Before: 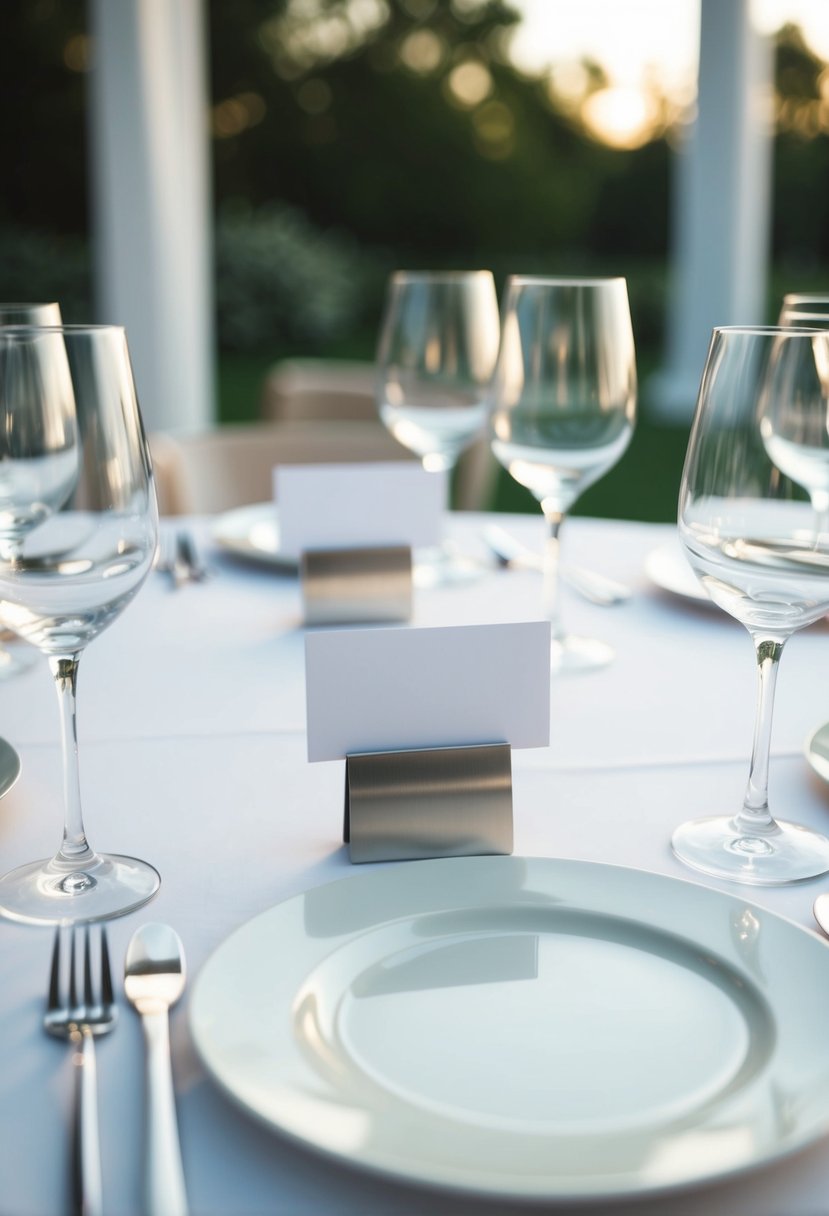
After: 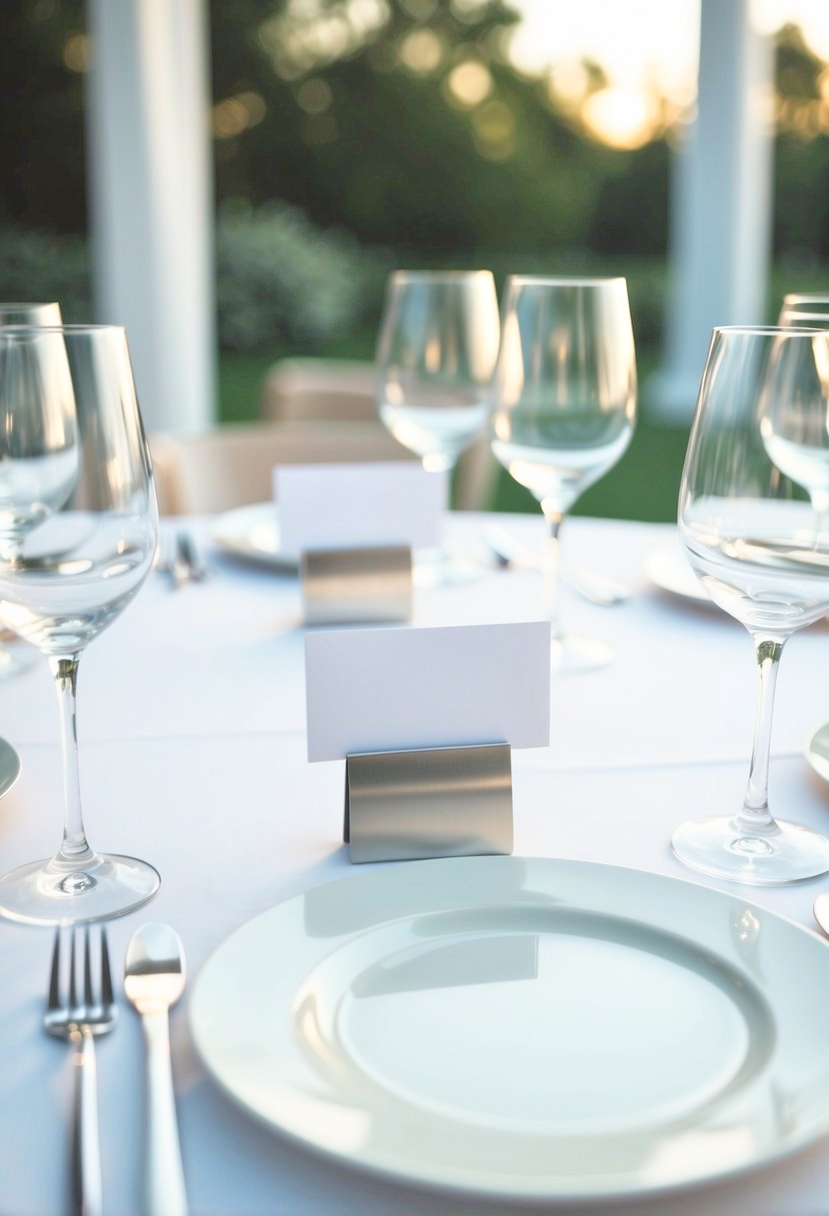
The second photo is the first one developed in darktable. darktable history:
tone equalizer: -8 EV 0.998 EV, -7 EV 1.04 EV, -6 EV 1.03 EV, -5 EV 0.997 EV, -4 EV 1.04 EV, -3 EV 0.738 EV, -2 EV 0.522 EV, -1 EV 0.257 EV
tone curve: curves: ch0 [(0, 0) (0.003, 0.022) (0.011, 0.025) (0.025, 0.032) (0.044, 0.055) (0.069, 0.089) (0.1, 0.133) (0.136, 0.18) (0.177, 0.231) (0.224, 0.291) (0.277, 0.35) (0.335, 0.42) (0.399, 0.496) (0.468, 0.561) (0.543, 0.632) (0.623, 0.706) (0.709, 0.783) (0.801, 0.865) (0.898, 0.947) (1, 1)], color space Lab, independent channels, preserve colors none
